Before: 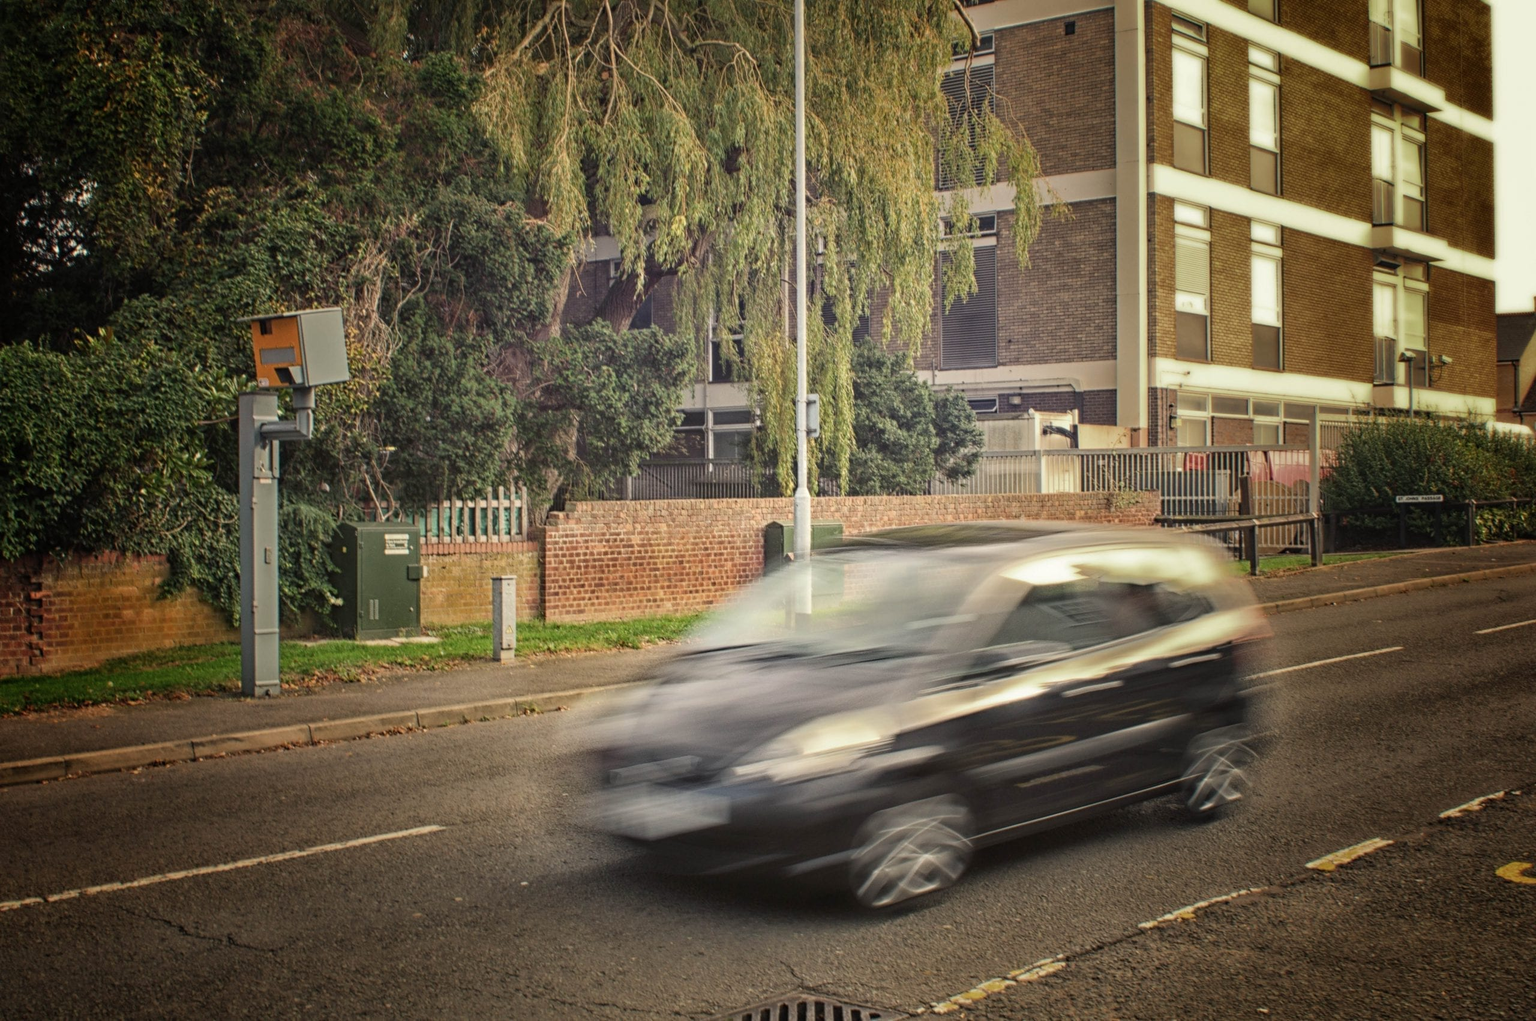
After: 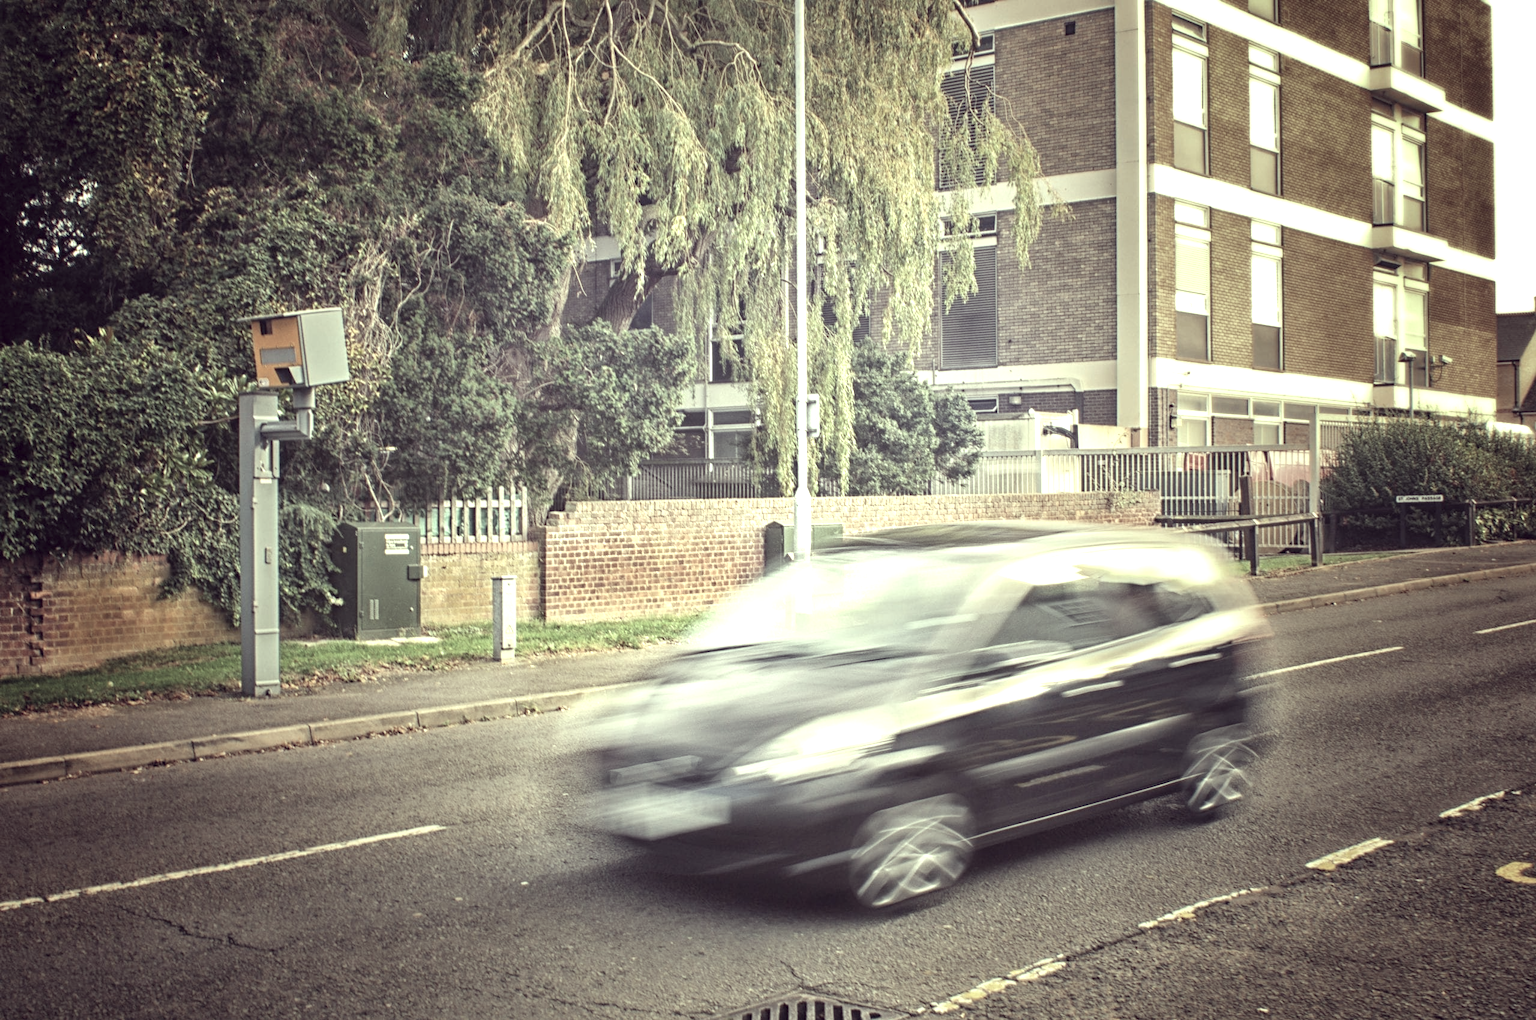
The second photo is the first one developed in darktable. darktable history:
color correction: highlights a* -20.17, highlights b* 20.27, shadows a* 20.03, shadows b* -20.46, saturation 0.43
exposure: black level correction 0, exposure 1.2 EV, compensate highlight preservation false
